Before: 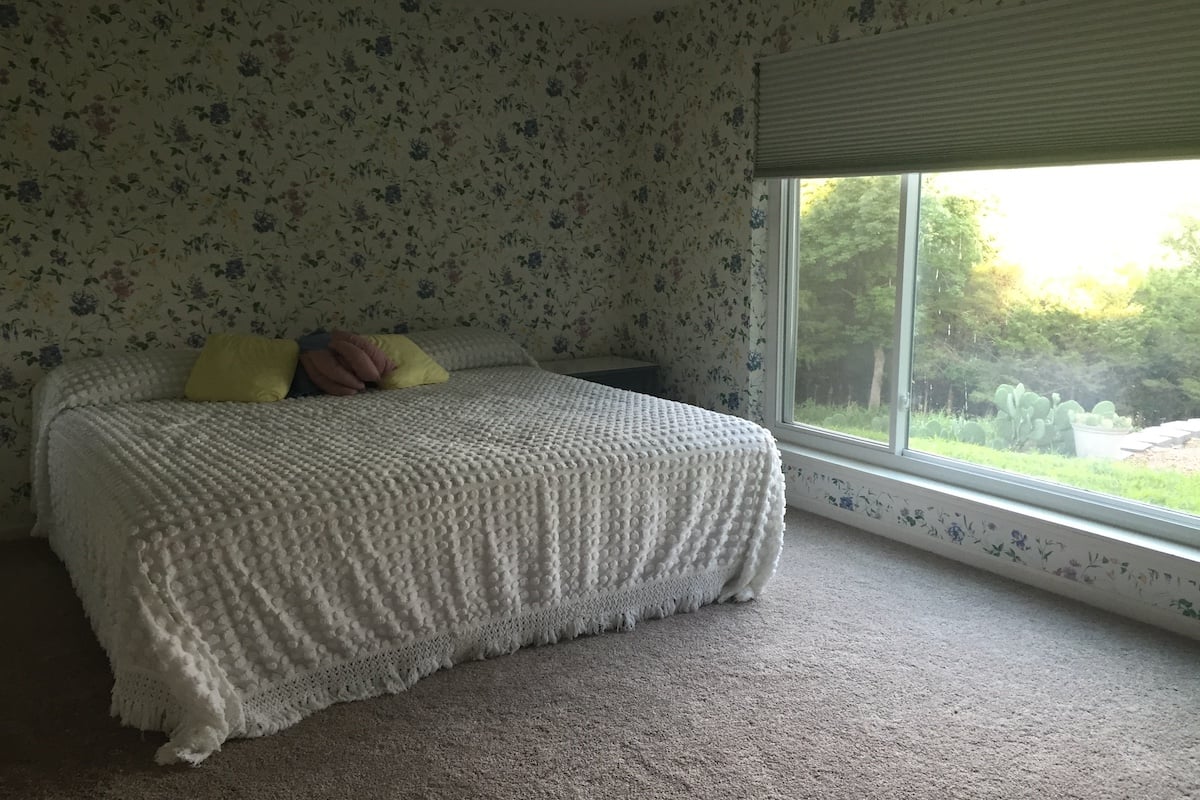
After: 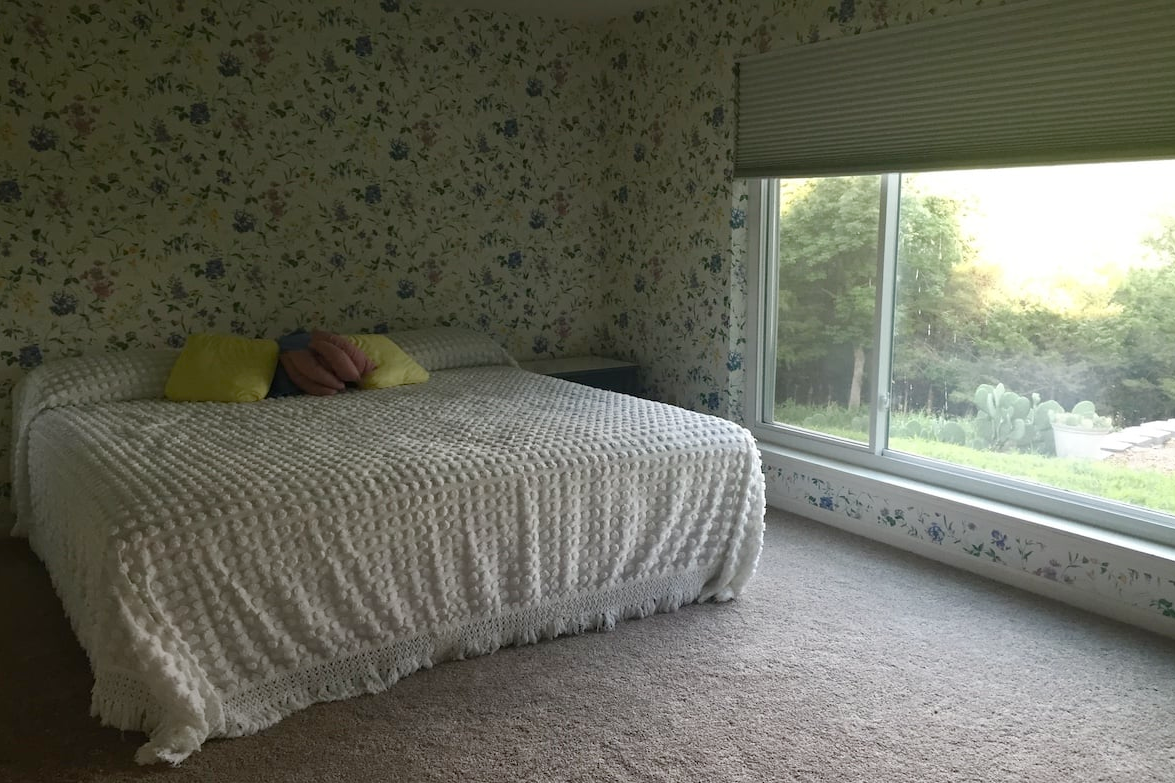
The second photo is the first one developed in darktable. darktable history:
crop: left 1.743%, right 0.268%, bottom 2.011%
color balance rgb: perceptual saturation grading › global saturation 20%, perceptual saturation grading › highlights -50%, perceptual saturation grading › shadows 30%
